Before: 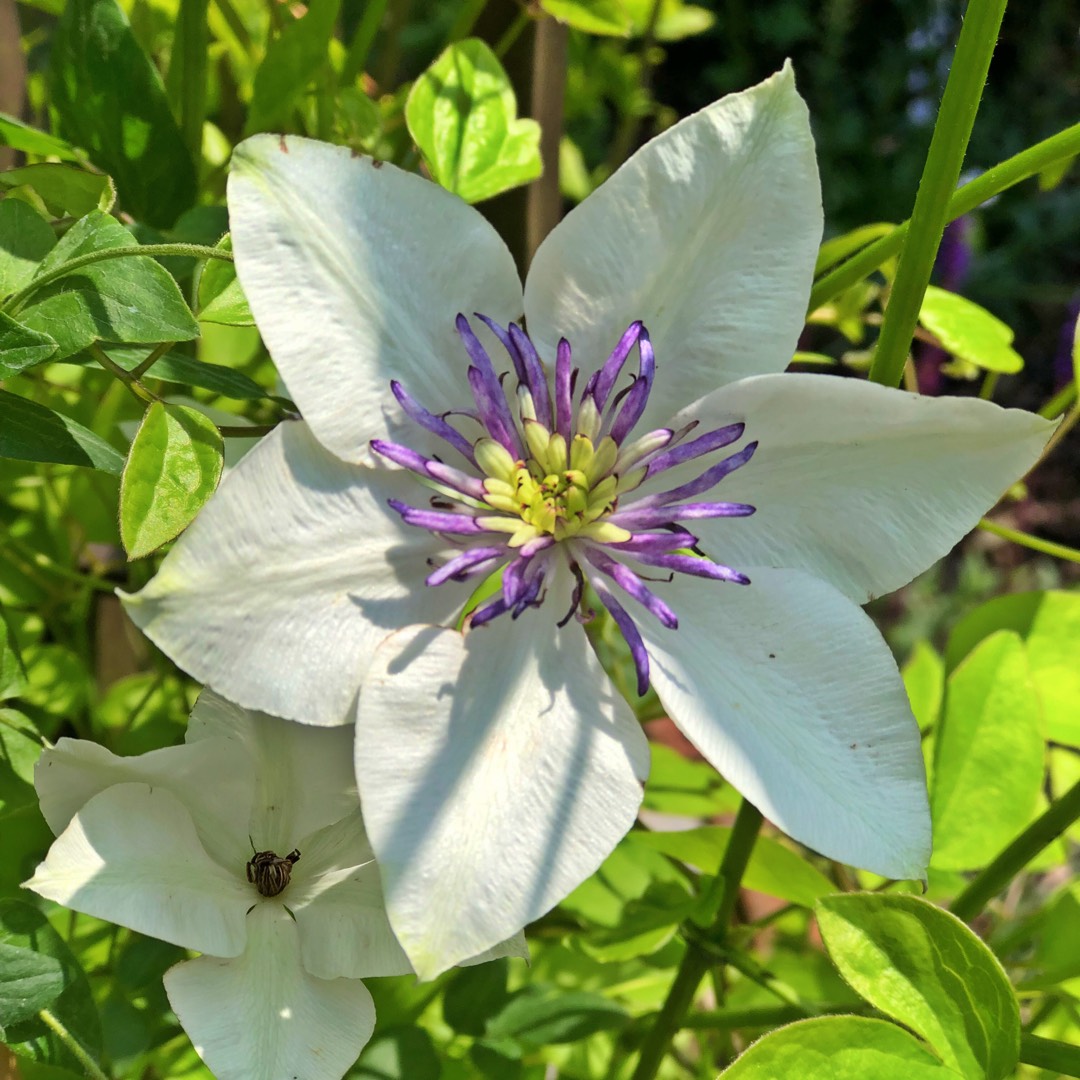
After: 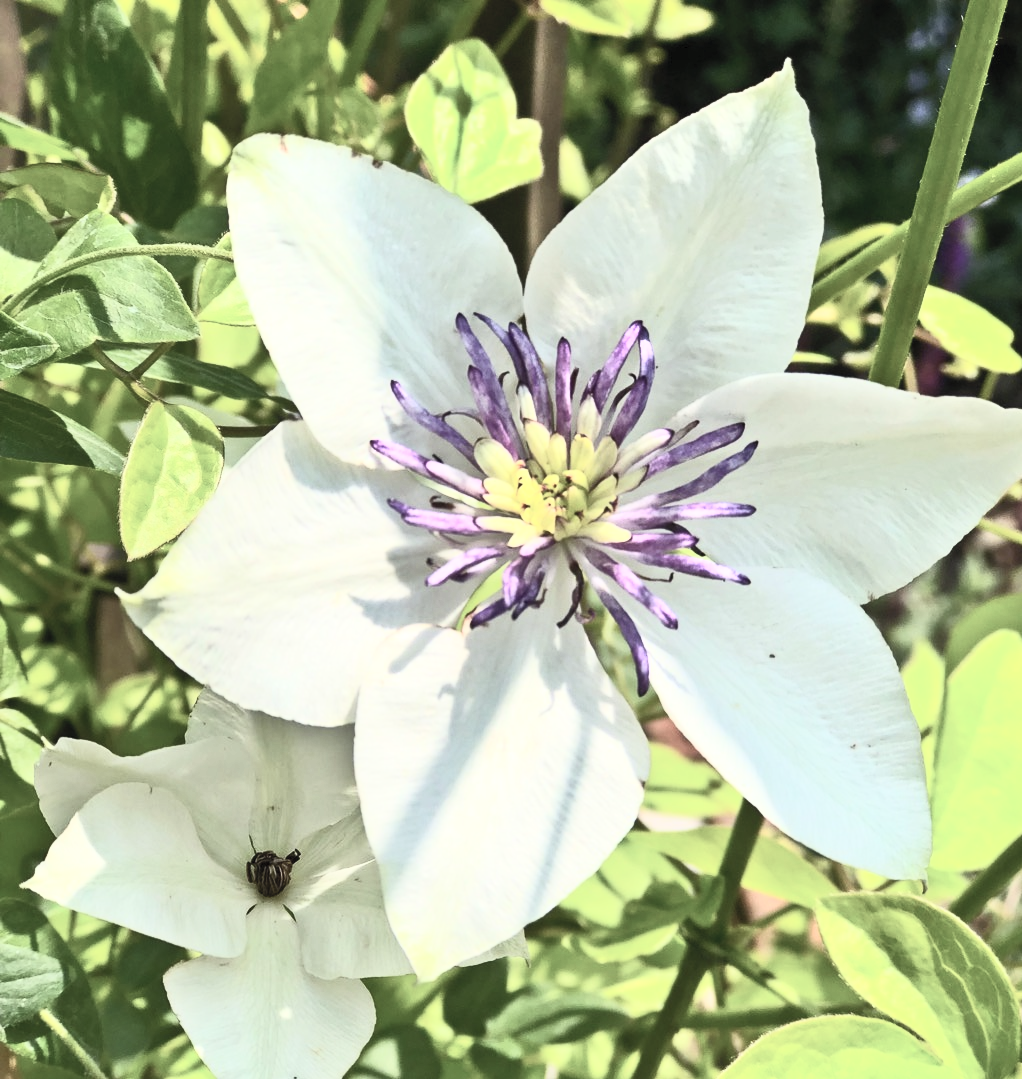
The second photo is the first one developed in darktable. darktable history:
contrast brightness saturation: contrast 0.573, brightness 0.567, saturation -0.33
crop and rotate: right 5.303%
